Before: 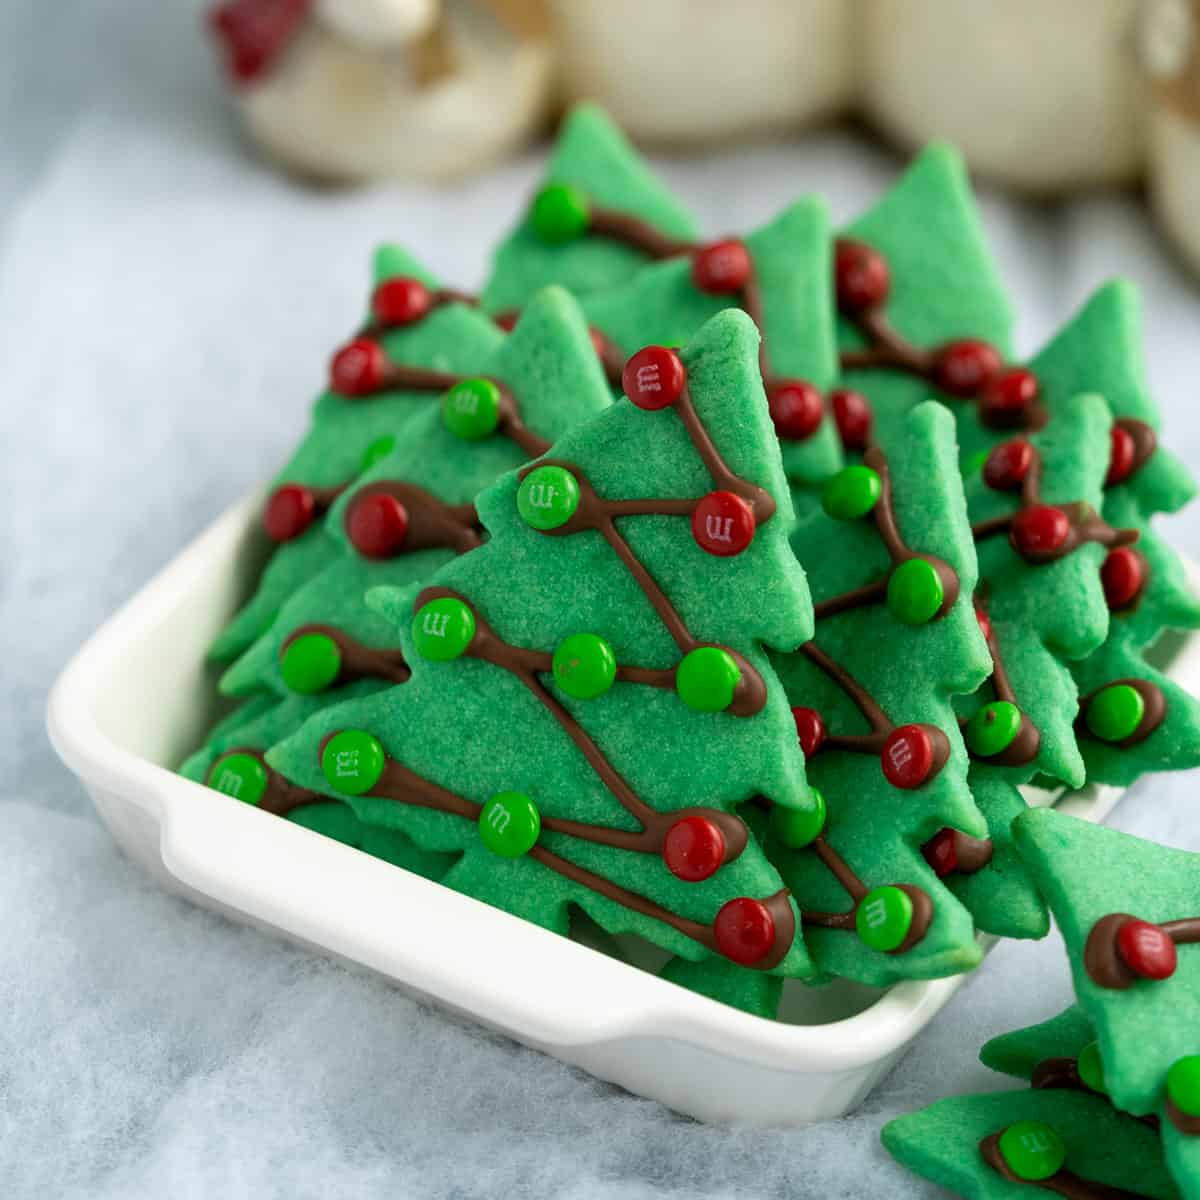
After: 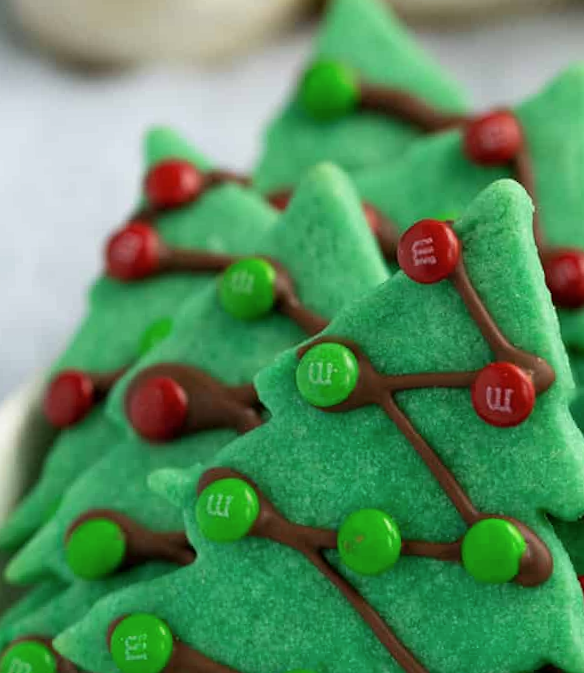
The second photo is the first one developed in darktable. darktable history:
rotate and perspective: rotation -2°, crop left 0.022, crop right 0.978, crop top 0.049, crop bottom 0.951
crop: left 17.835%, top 7.675%, right 32.881%, bottom 32.213%
contrast brightness saturation: saturation -0.05
exposure: compensate highlight preservation false
